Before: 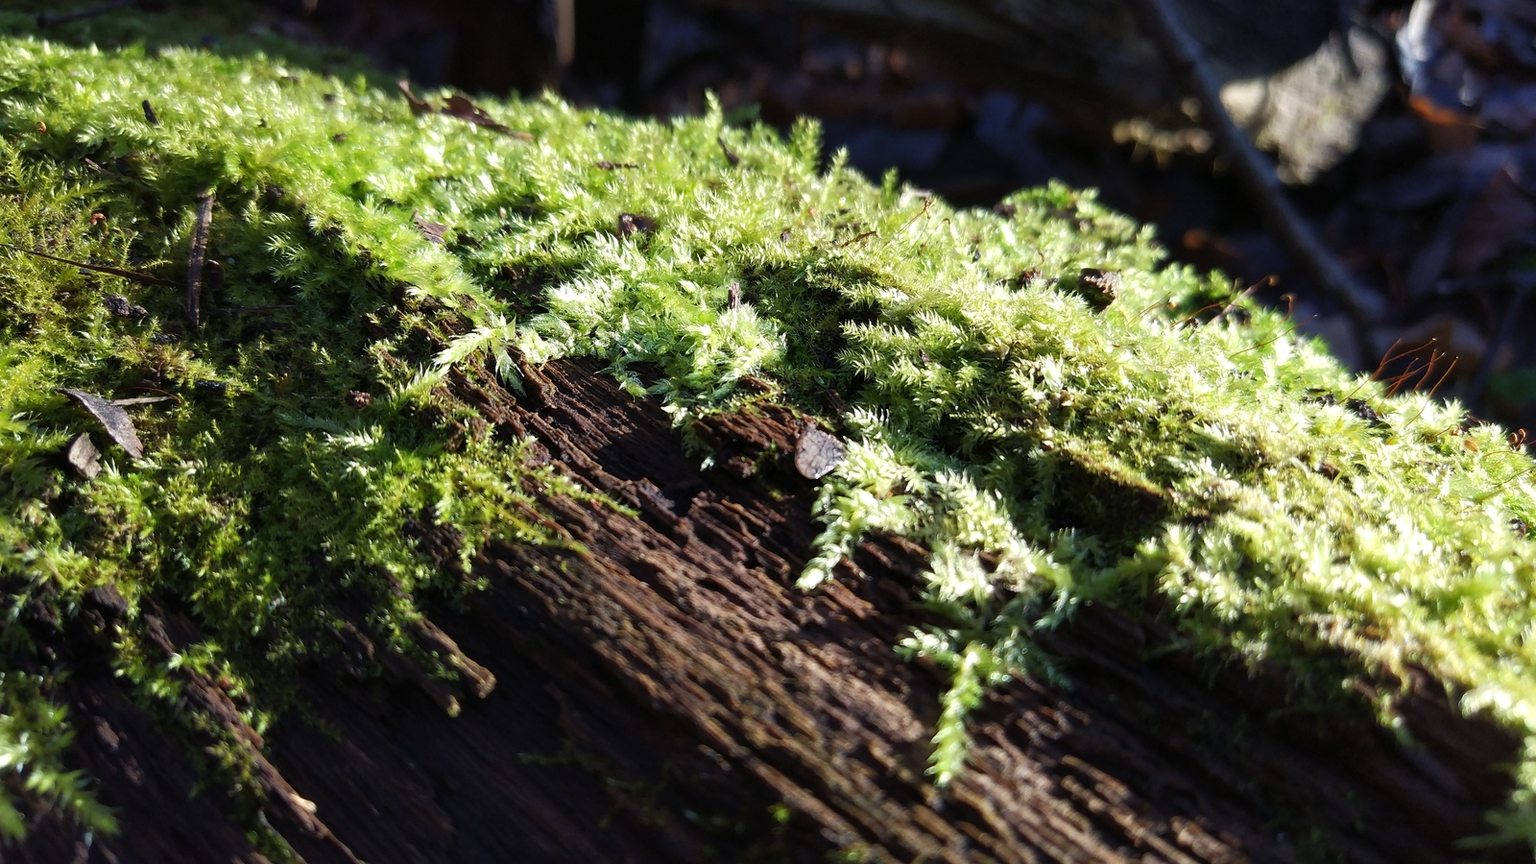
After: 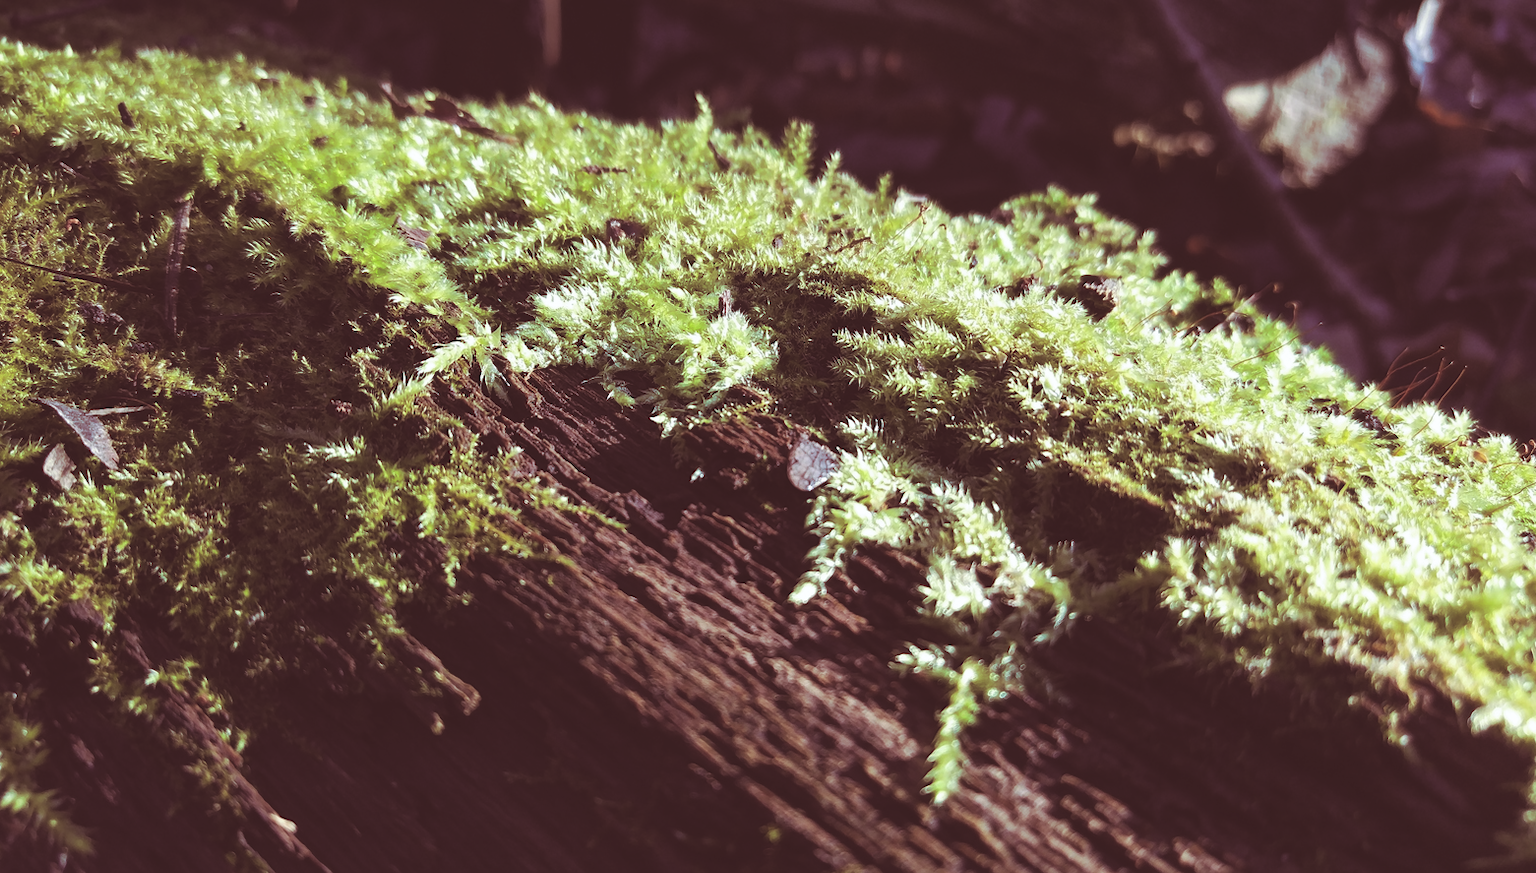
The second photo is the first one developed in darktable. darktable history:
crop and rotate: left 1.774%, right 0.633%, bottom 1.28%
split-toning: on, module defaults
white balance: red 0.967, blue 1.049
exposure: black level correction -0.023, exposure -0.039 EV, compensate highlight preservation false
